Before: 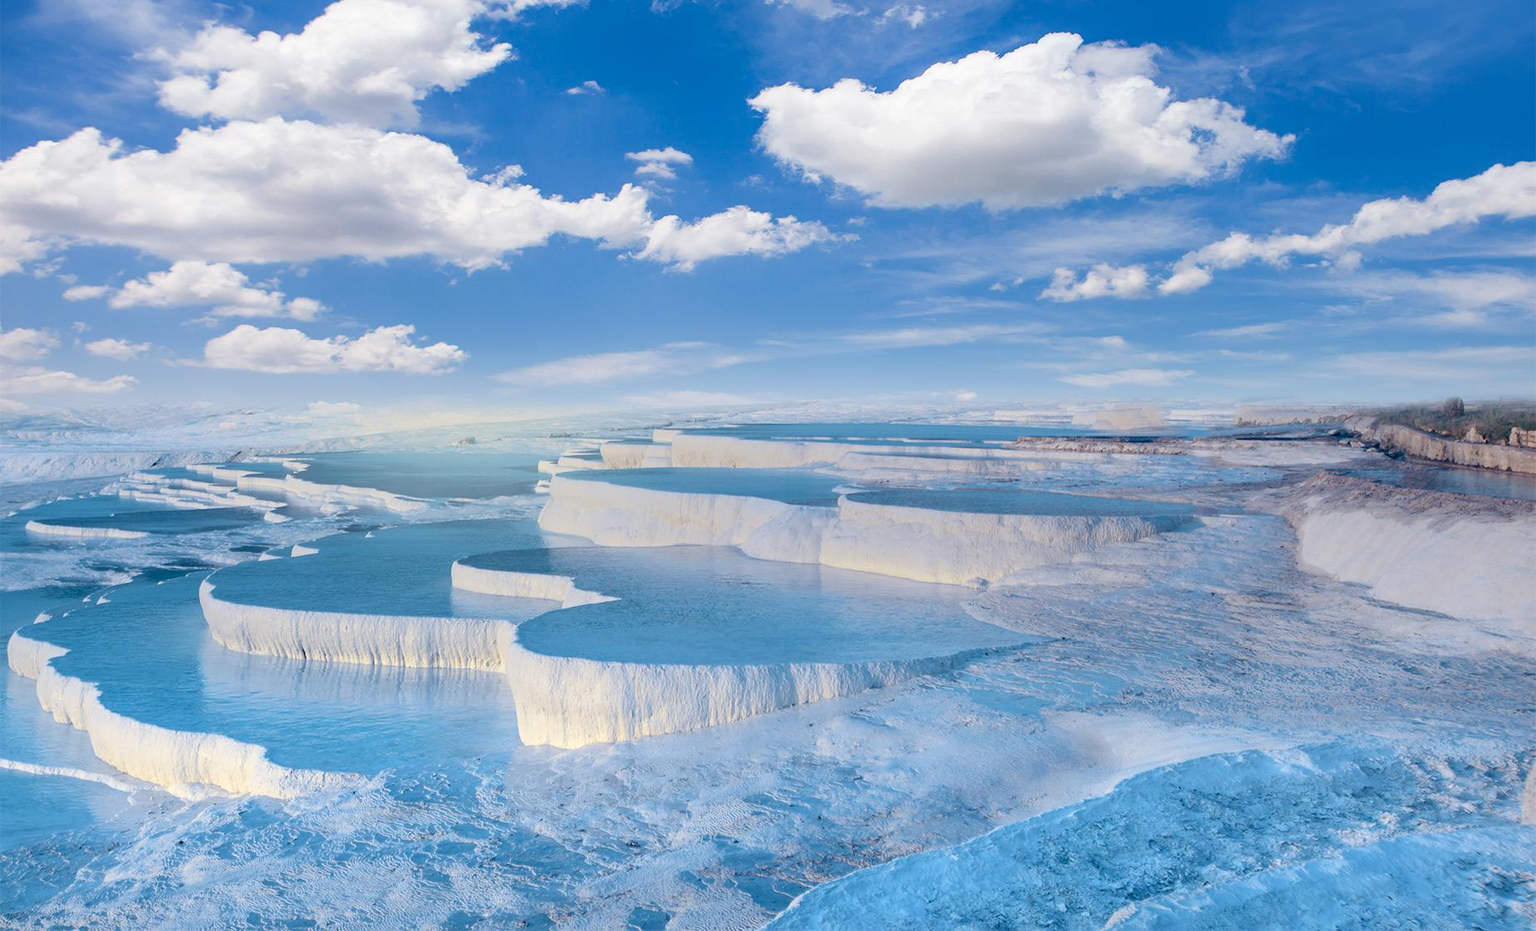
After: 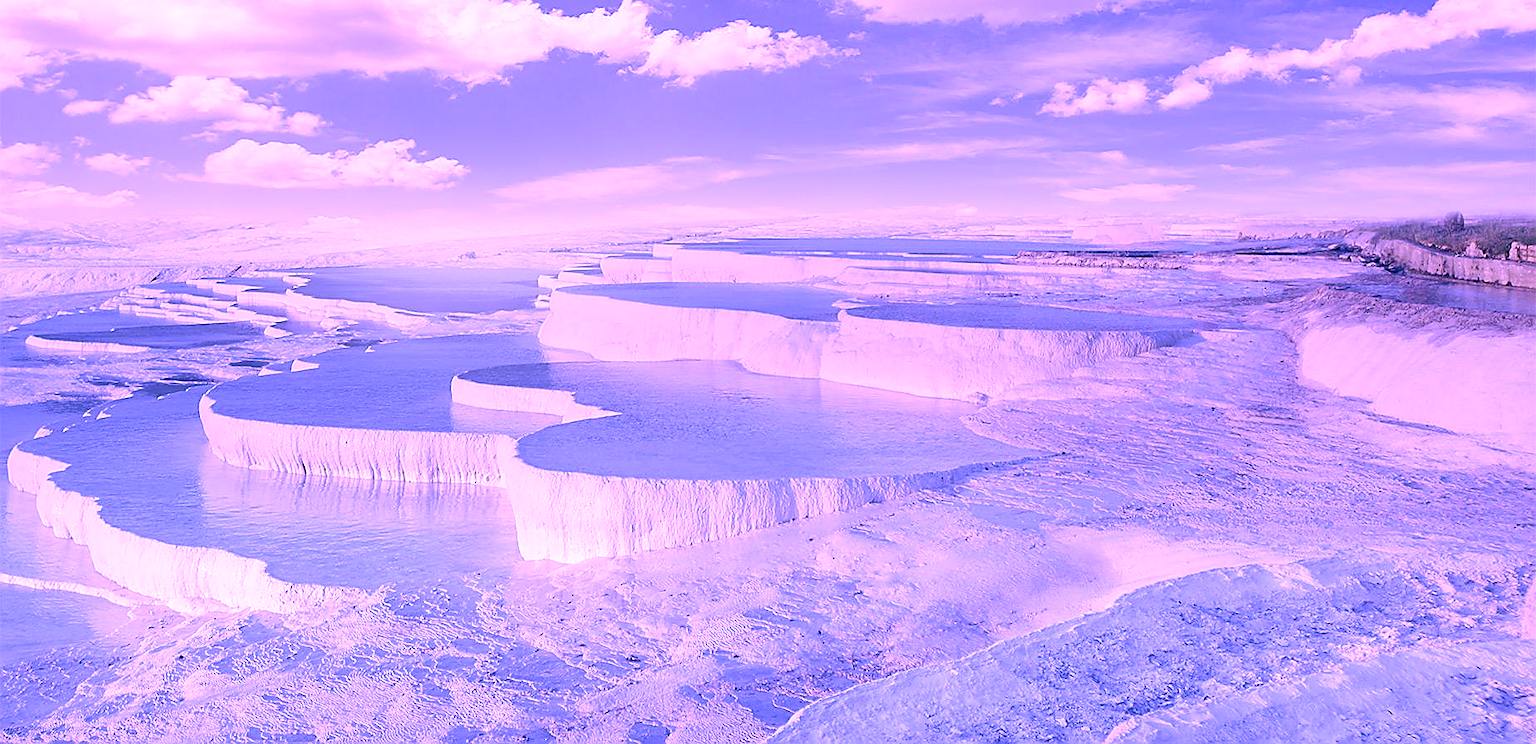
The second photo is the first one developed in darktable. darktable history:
white balance: red 0.98, blue 1.61
exposure: exposure 0.258 EV, compensate highlight preservation false
color correction: highlights a* 21.16, highlights b* 19.61
crop and rotate: top 19.998%
sharpen: radius 1.4, amount 1.25, threshold 0.7
